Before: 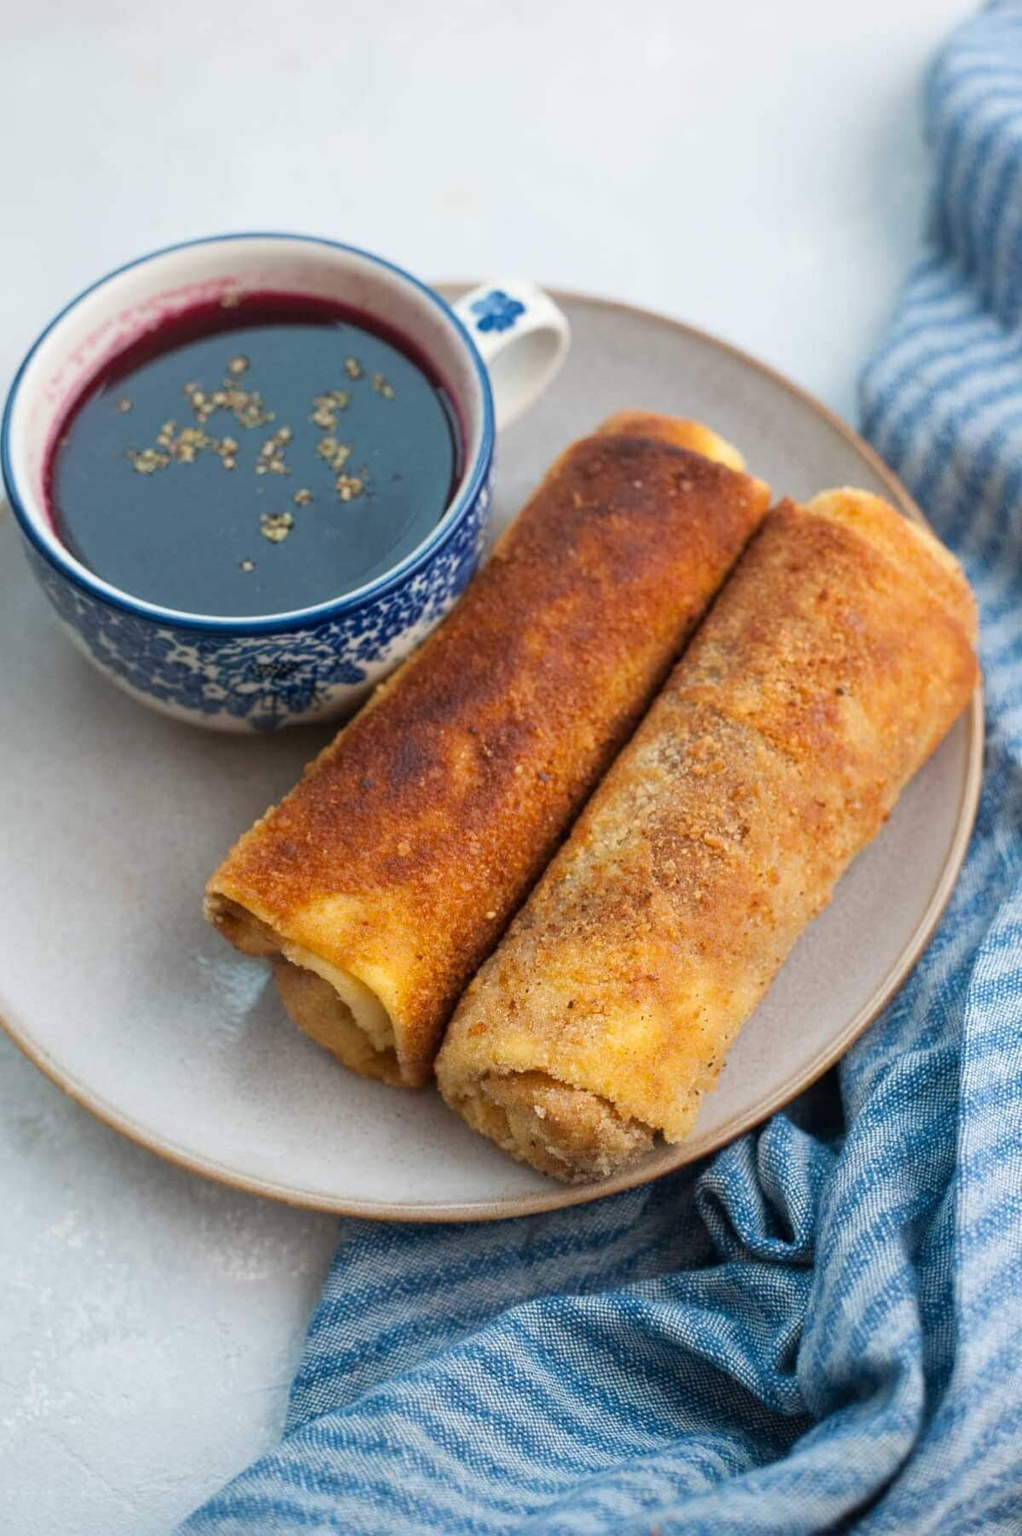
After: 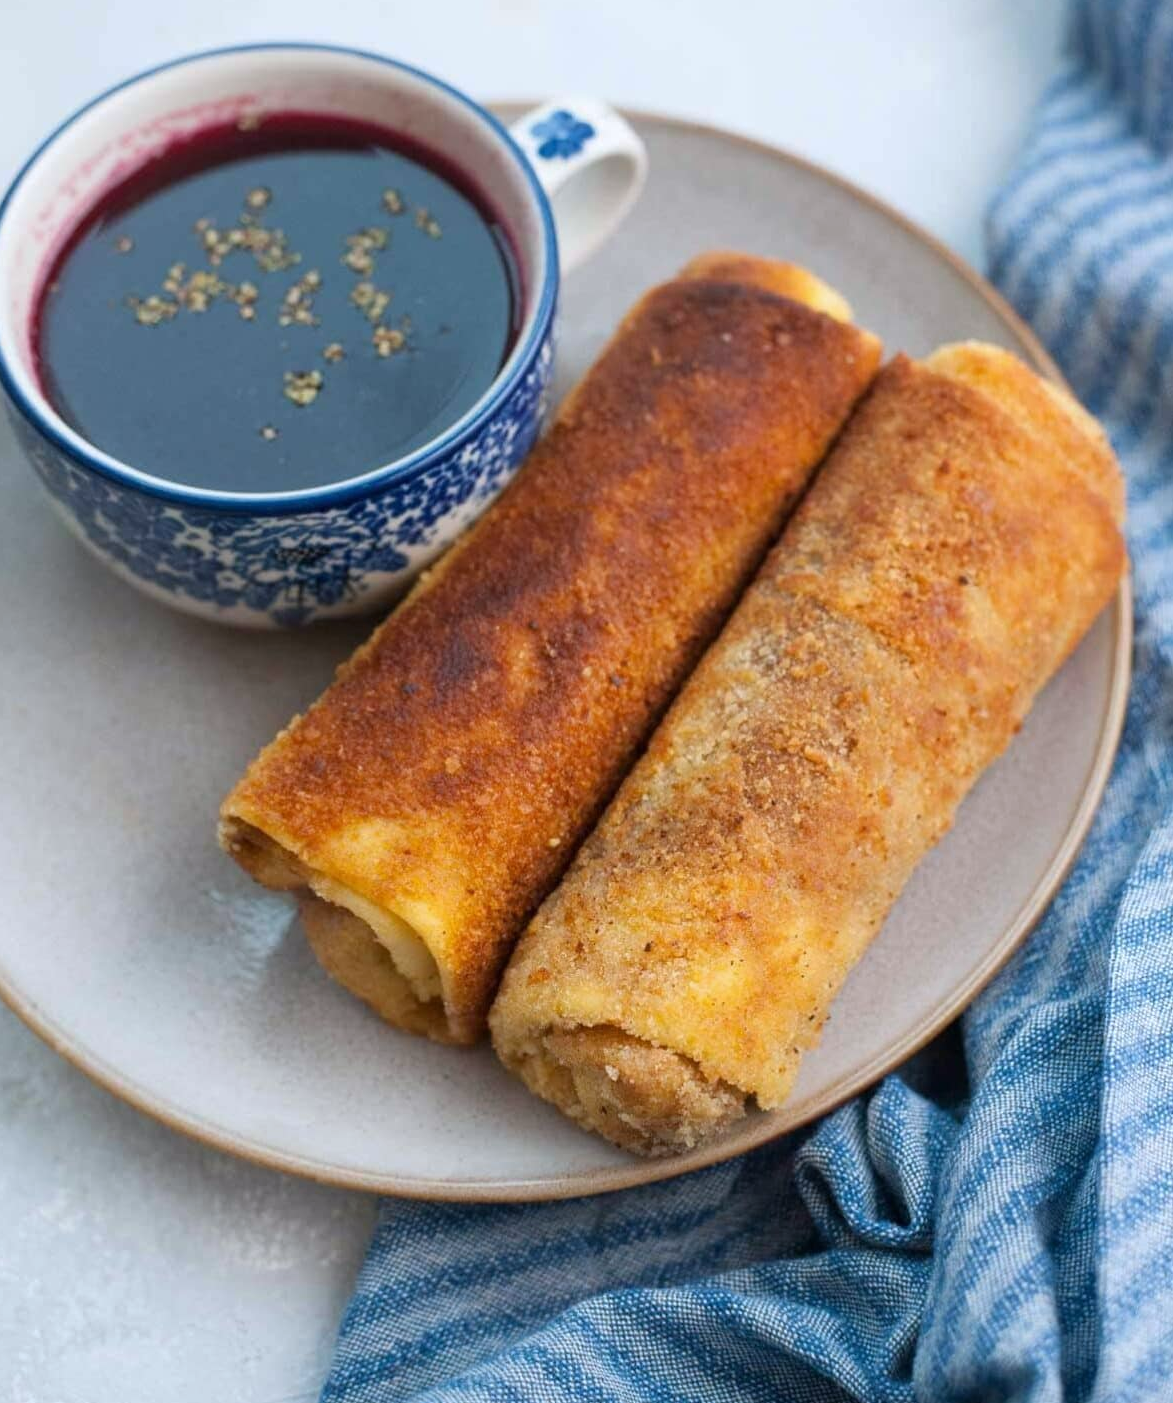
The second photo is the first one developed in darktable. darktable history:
white balance: red 0.983, blue 1.036
crop and rotate: left 1.814%, top 12.818%, right 0.25%, bottom 9.225%
